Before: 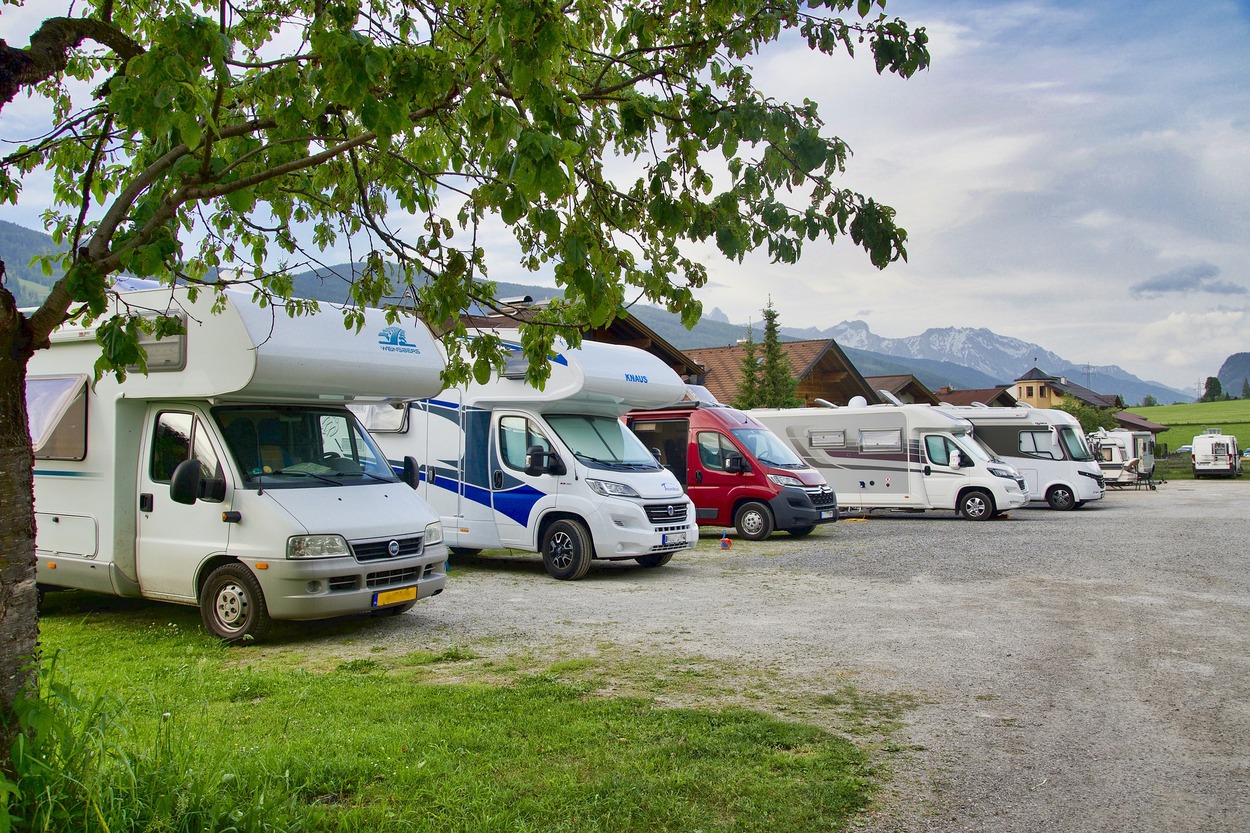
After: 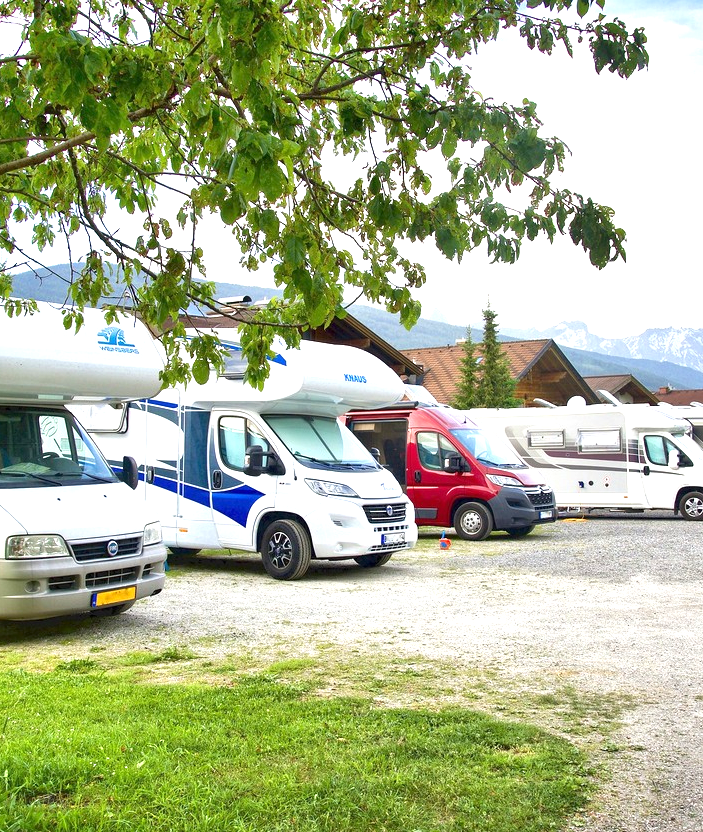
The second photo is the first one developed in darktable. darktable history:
exposure: exposure 1.137 EV, compensate highlight preservation false
crop and rotate: left 22.516%, right 21.234%
